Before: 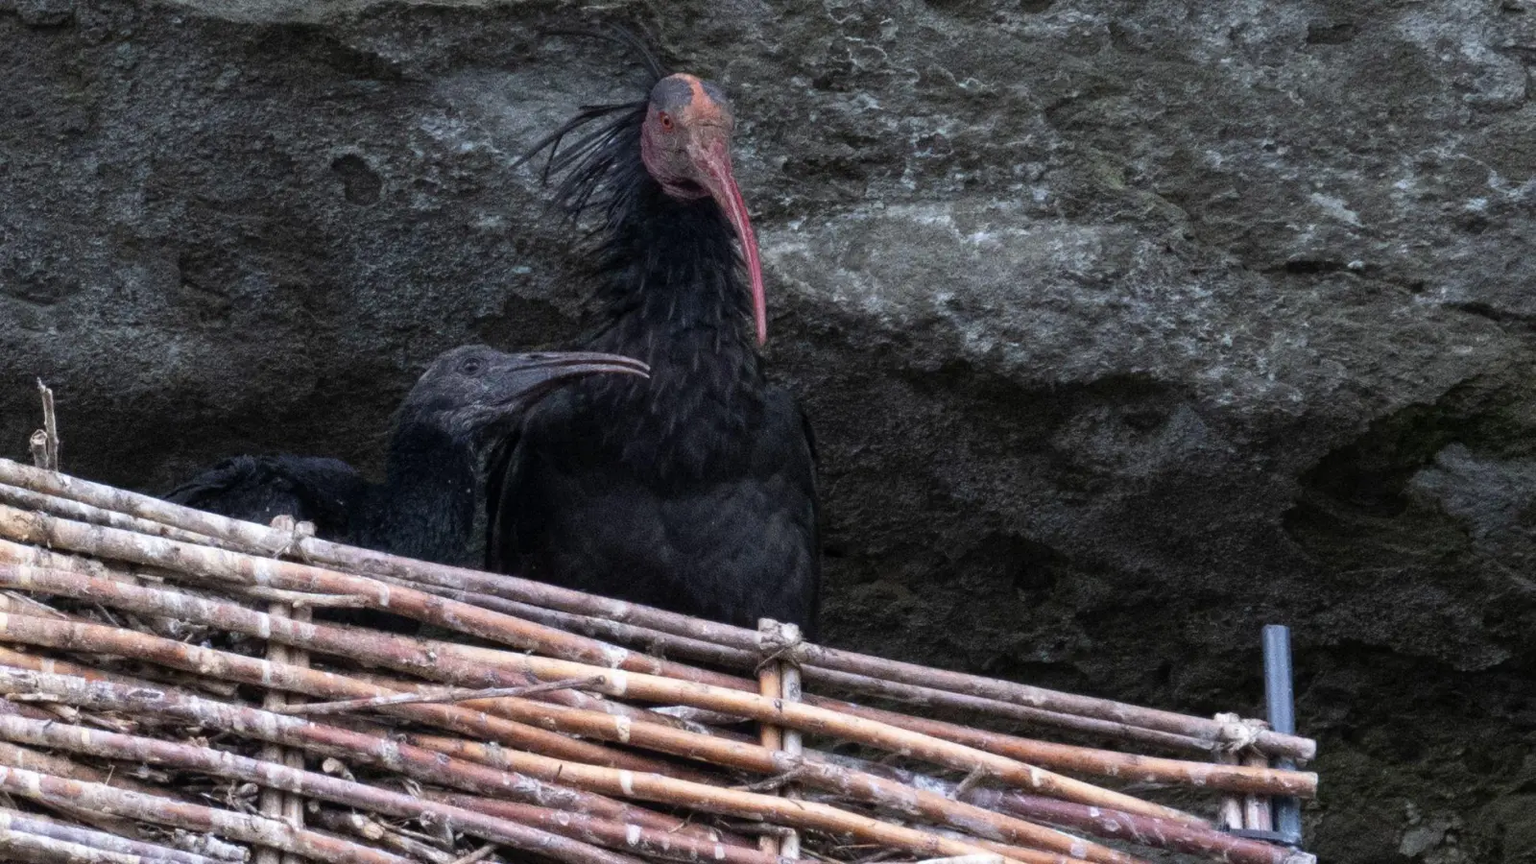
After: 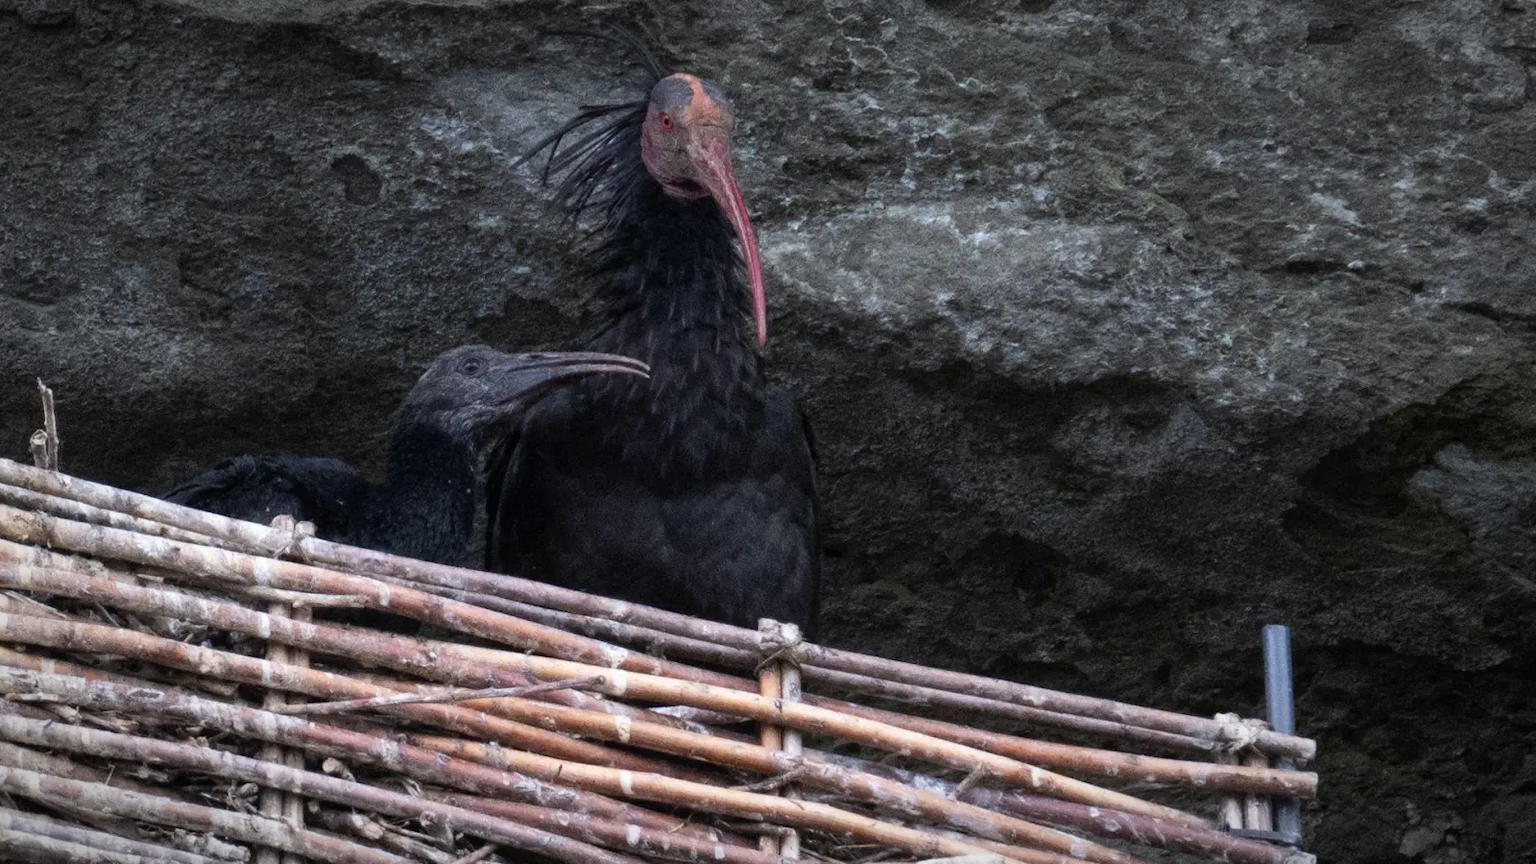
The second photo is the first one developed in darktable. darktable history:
vignetting: center (-0.013, 0), automatic ratio true
